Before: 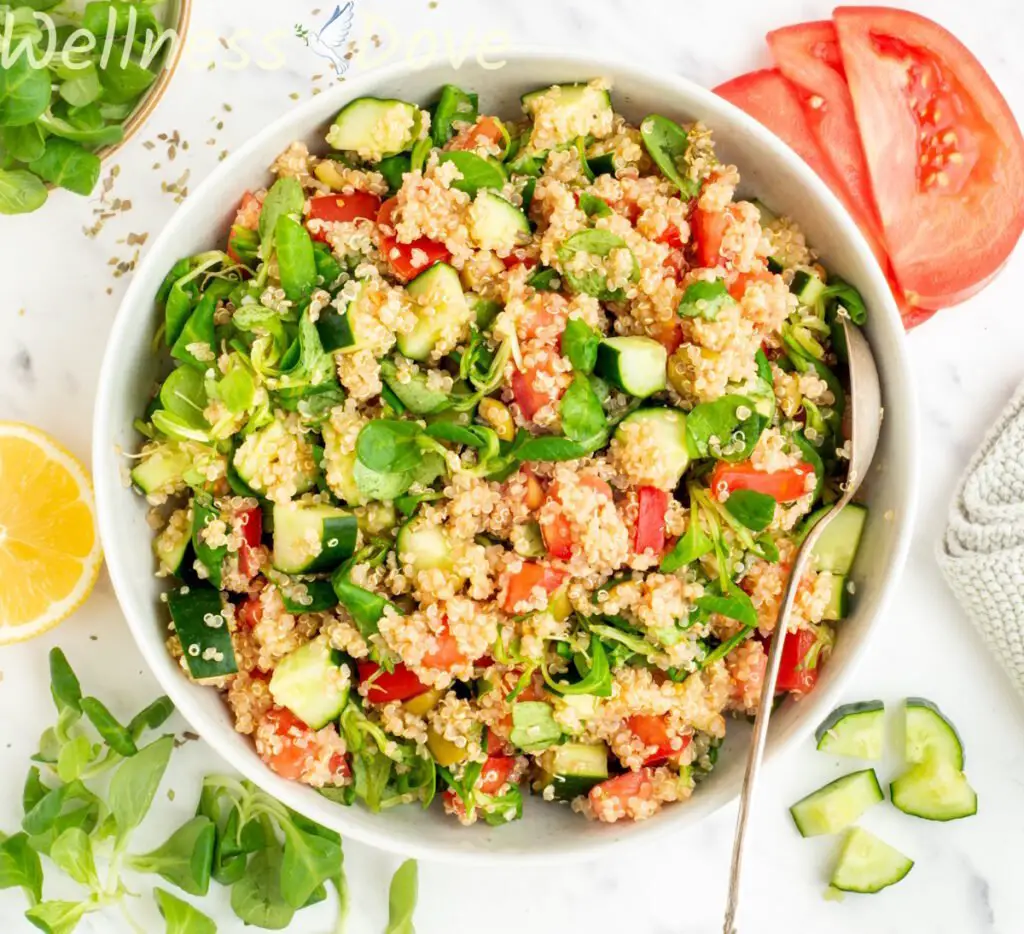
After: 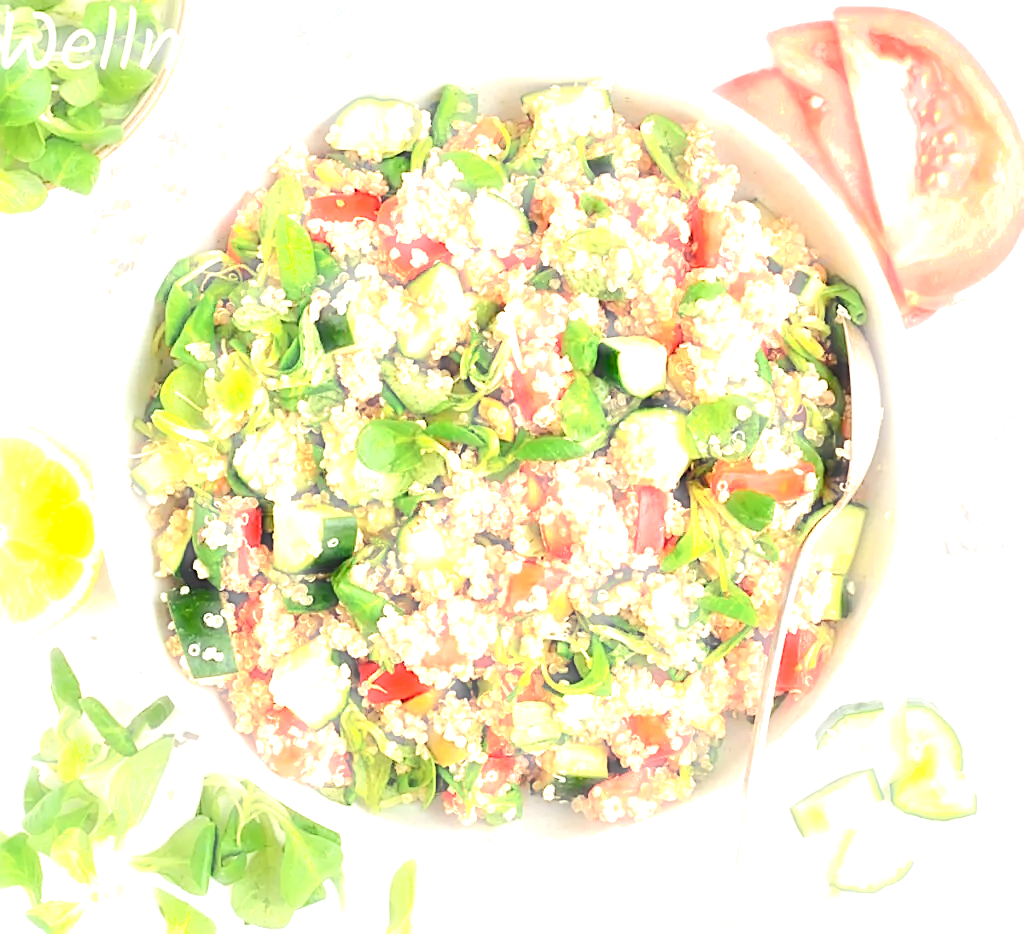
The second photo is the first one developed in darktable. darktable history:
exposure: black level correction 0, exposure 0.9 EV, compensate exposure bias true, compensate highlight preservation false
shadows and highlights: shadows -70, highlights 35, soften with gaussian
sharpen: amount 0.901
haze removal: strength -0.9, distance 0.225, compatibility mode true, adaptive false
white balance: emerald 1
color balance rgb: perceptual saturation grading › global saturation 35%, perceptual saturation grading › highlights -25%, perceptual saturation grading › shadows 50%
